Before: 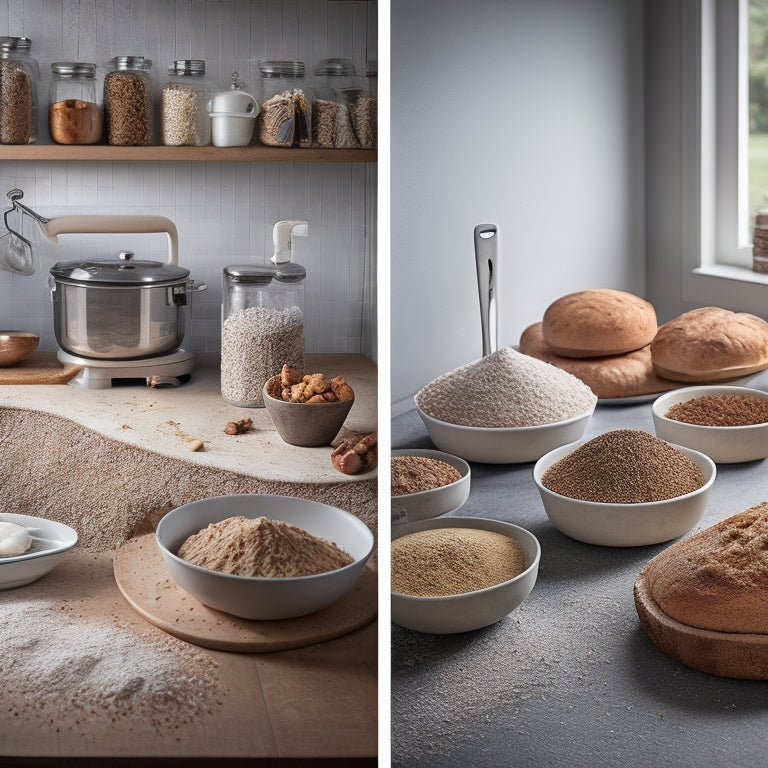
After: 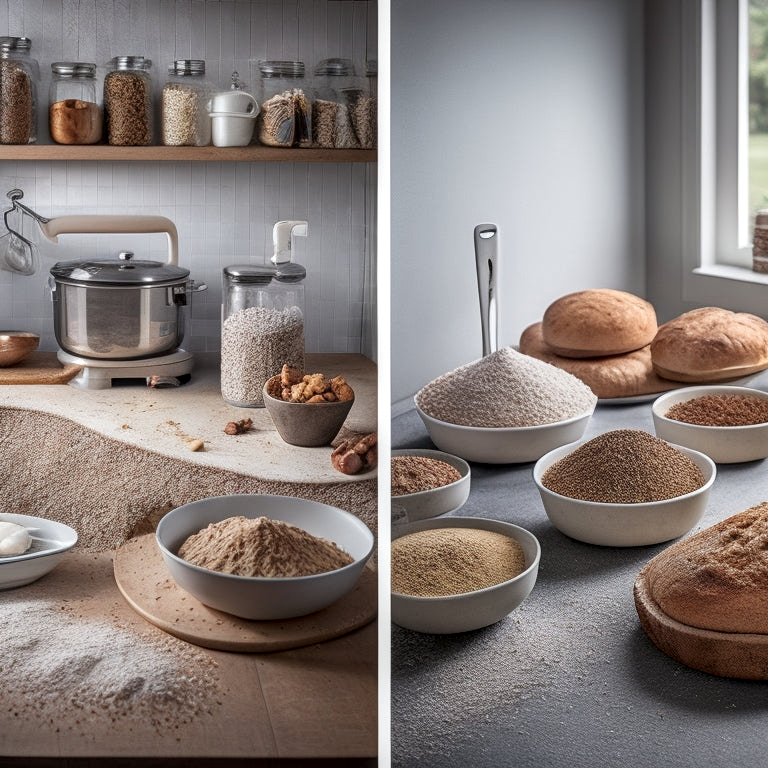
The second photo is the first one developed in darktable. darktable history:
rotate and perspective: automatic cropping original format, crop left 0, crop top 0
local contrast: on, module defaults
